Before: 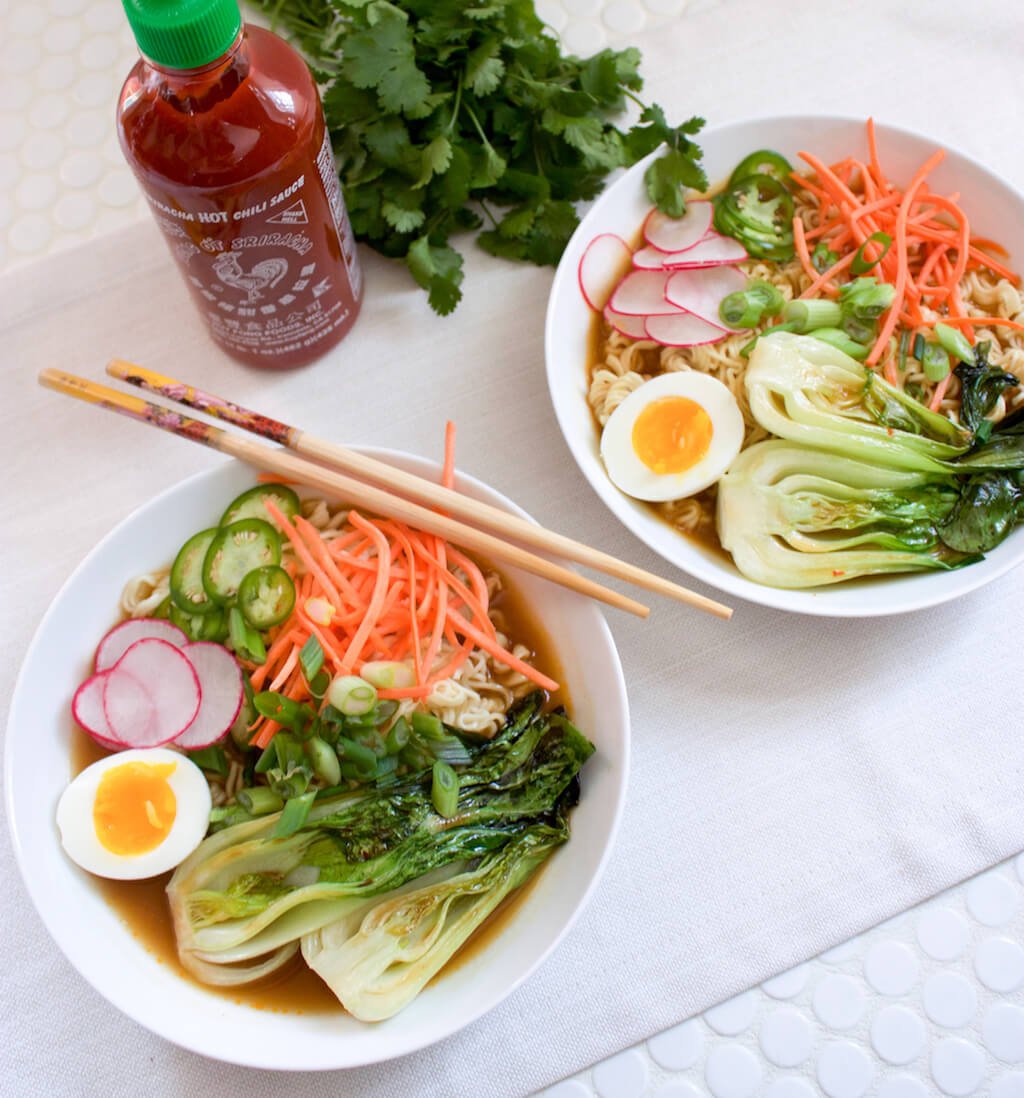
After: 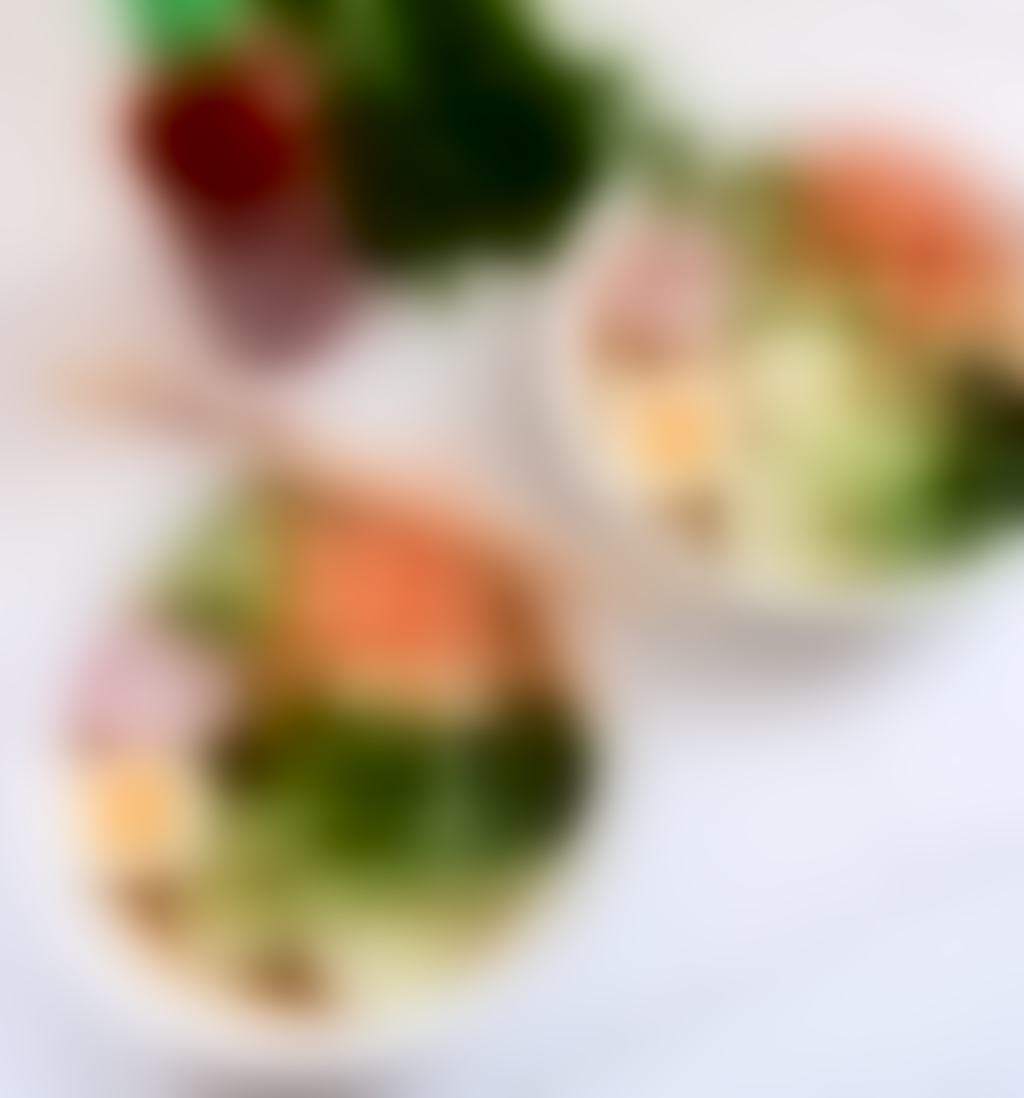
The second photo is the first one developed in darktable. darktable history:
tone equalizer: -7 EV 0.15 EV, -6 EV 0.6 EV, -5 EV 1.15 EV, -4 EV 1.33 EV, -3 EV 1.15 EV, -2 EV 0.6 EV, -1 EV 0.15 EV, mask exposure compensation -0.5 EV
lowpass: radius 31.92, contrast 1.72, brightness -0.98, saturation 0.94
shadows and highlights: shadows 29.61, highlights -30.47, low approximation 0.01, soften with gaussian
